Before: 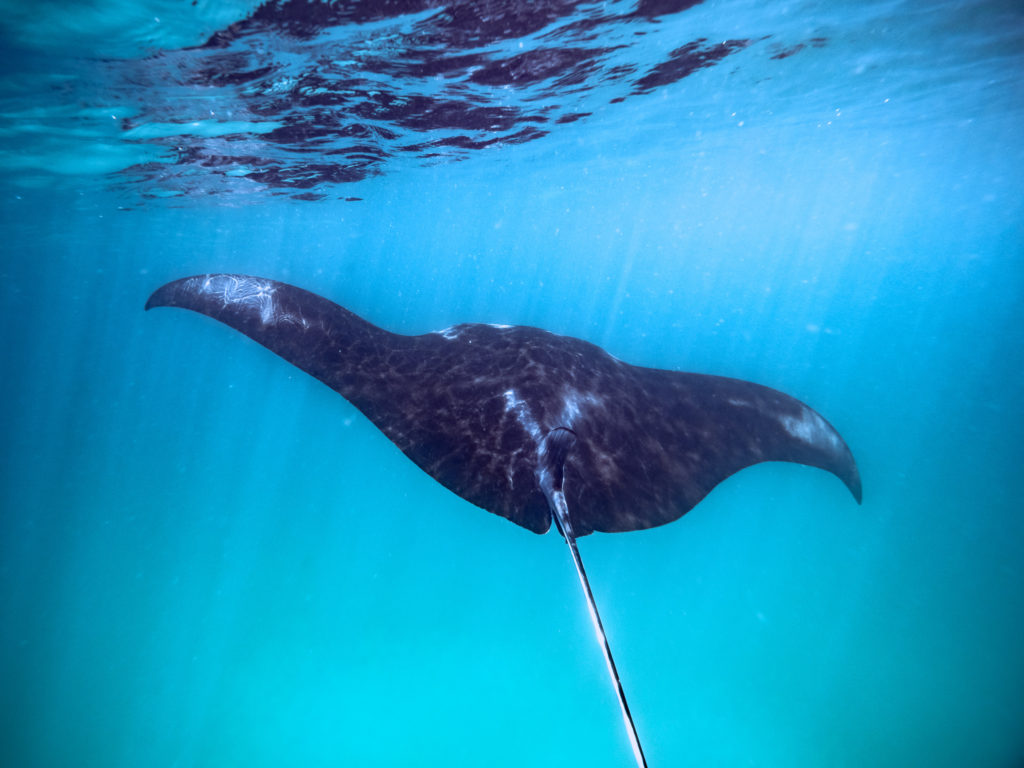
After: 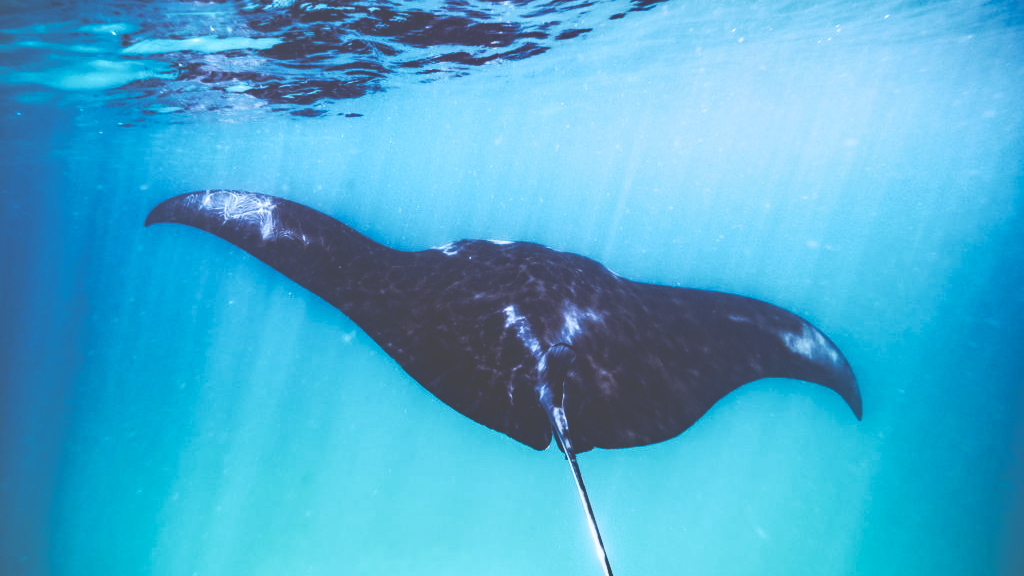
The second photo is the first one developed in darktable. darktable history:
shadows and highlights: shadows 32, highlights -32, soften with gaussian
crop: top 11.038%, bottom 13.962%
tone curve: curves: ch0 [(0, 0) (0.003, 0.334) (0.011, 0.338) (0.025, 0.338) (0.044, 0.338) (0.069, 0.339) (0.1, 0.342) (0.136, 0.343) (0.177, 0.349) (0.224, 0.36) (0.277, 0.385) (0.335, 0.42) (0.399, 0.465) (0.468, 0.535) (0.543, 0.632) (0.623, 0.73) (0.709, 0.814) (0.801, 0.879) (0.898, 0.935) (1, 1)], preserve colors none
local contrast: highlights 25%, shadows 75%, midtone range 0.75
